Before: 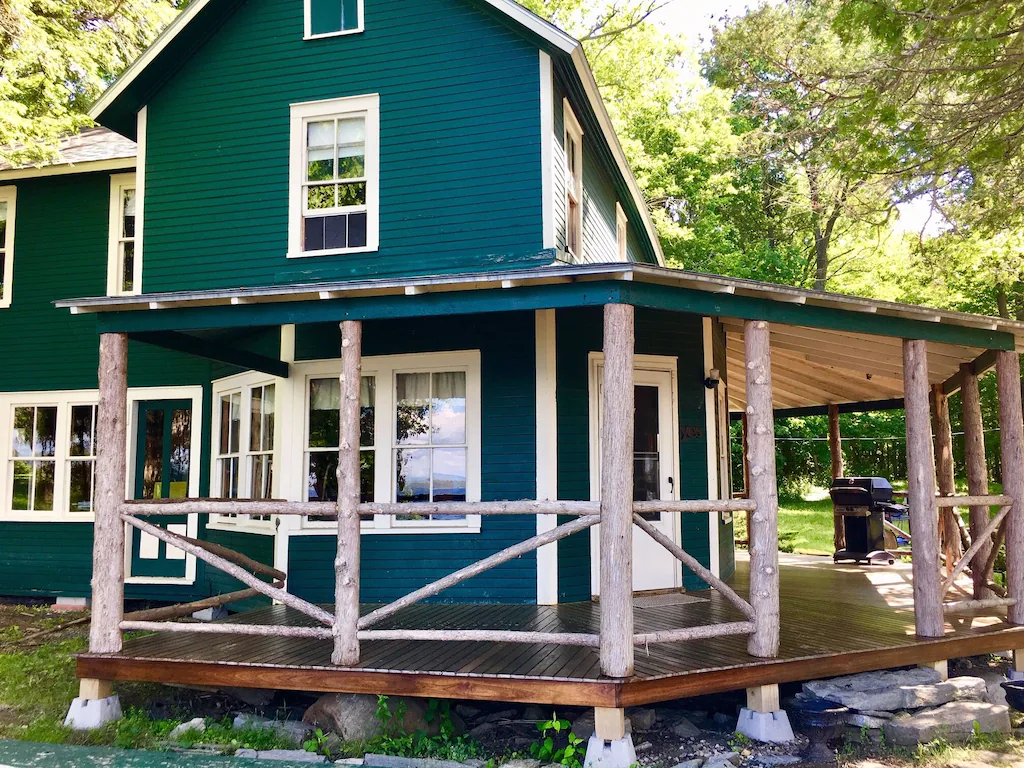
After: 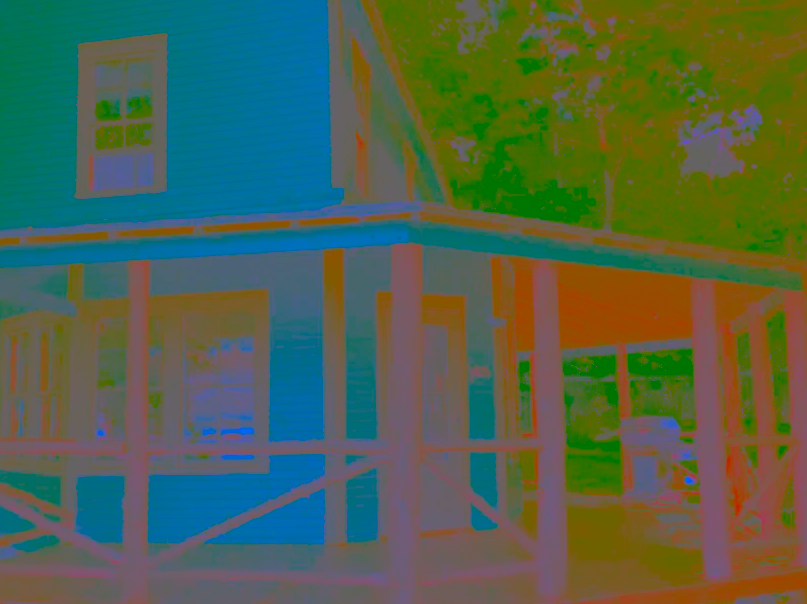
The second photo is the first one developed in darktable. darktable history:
exposure: exposure 0.6 EV, compensate highlight preservation false
crop and rotate: left 20.74%, top 7.912%, right 0.375%, bottom 13.378%
contrast brightness saturation: contrast -0.99, brightness -0.17, saturation 0.75
shadows and highlights: soften with gaussian
